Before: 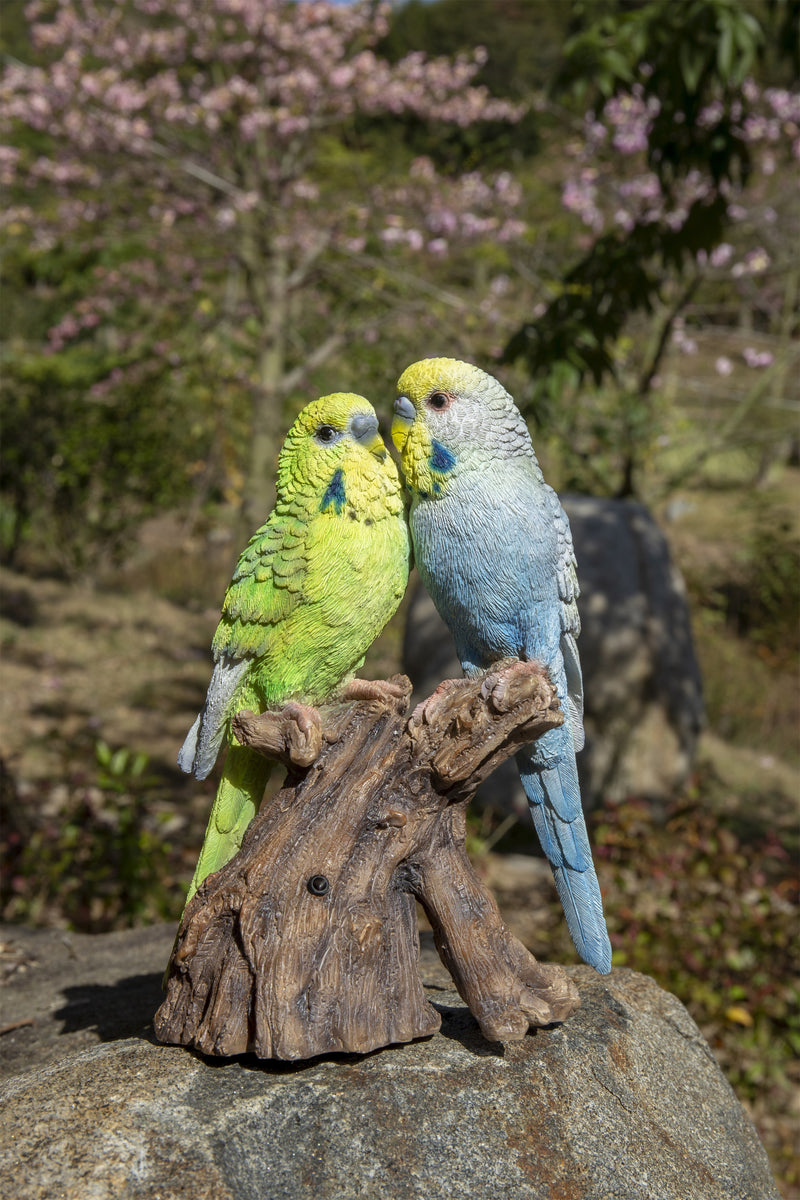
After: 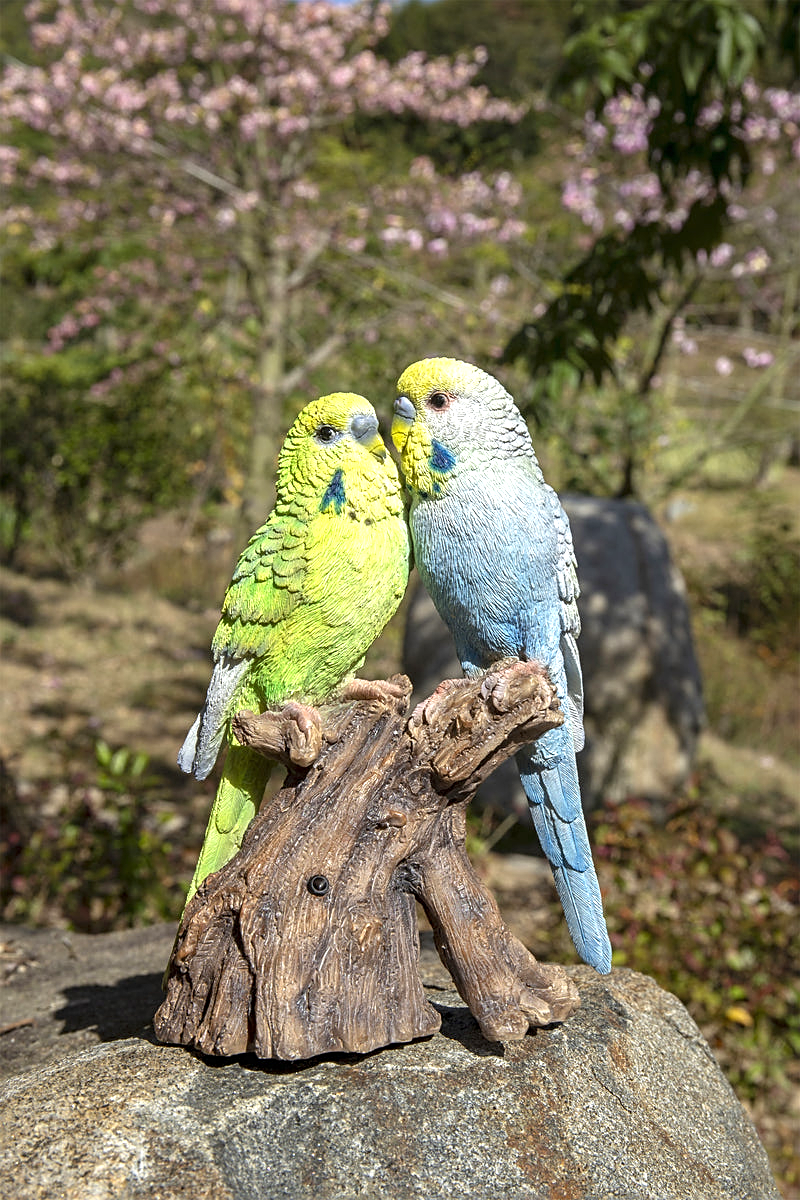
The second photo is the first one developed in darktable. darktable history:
sharpen: on, module defaults
exposure: exposure 0.658 EV, compensate exposure bias true, compensate highlight preservation false
